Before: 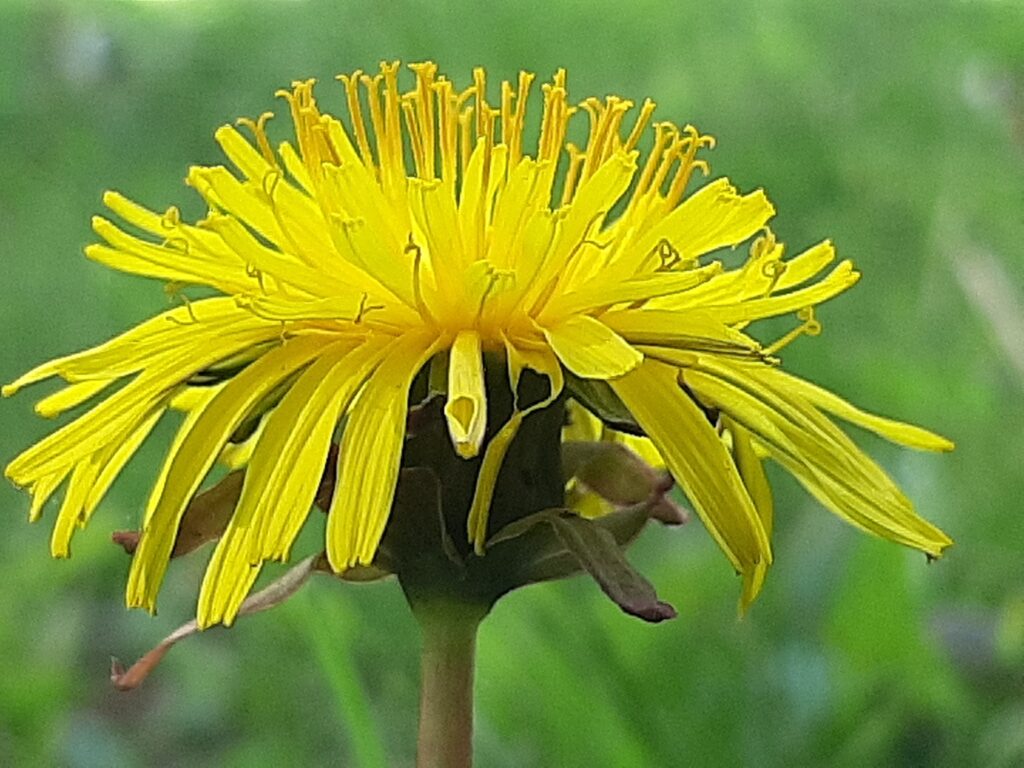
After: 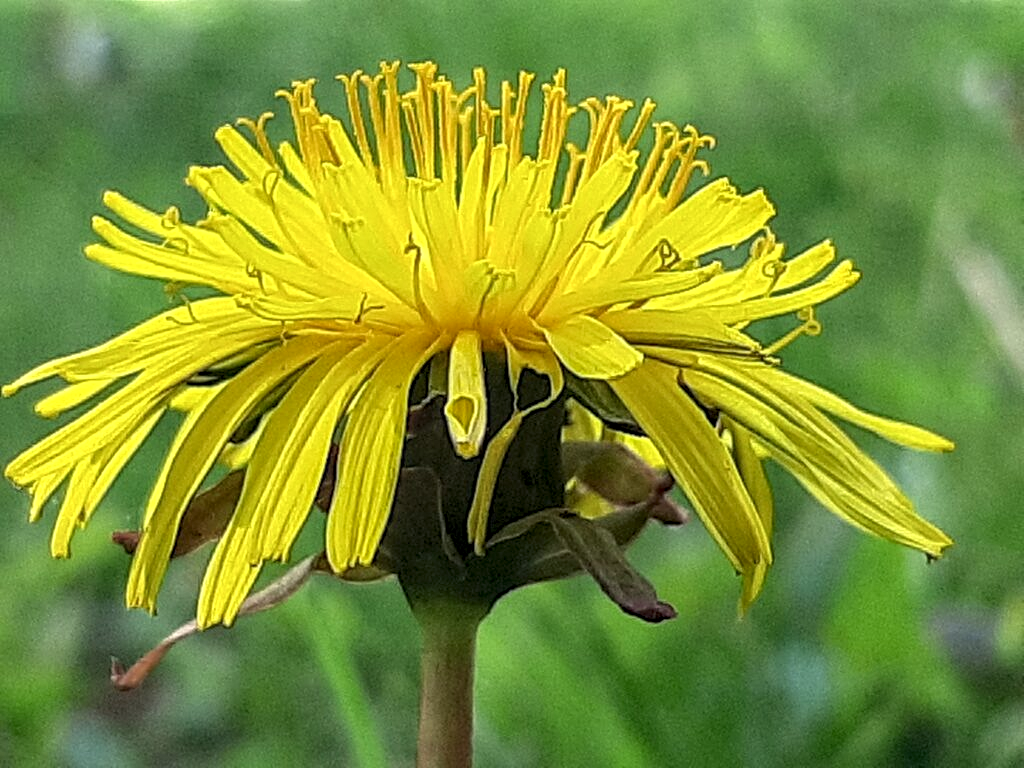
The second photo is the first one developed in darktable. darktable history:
local contrast: highlights 61%, detail 143%, midtone range 0.428
rotate and perspective: automatic cropping off
contrast equalizer: octaves 7, y [[0.6 ×6], [0.55 ×6], [0 ×6], [0 ×6], [0 ×6]], mix 0.3
exposure: exposure -0.064 EV, compensate highlight preservation false
